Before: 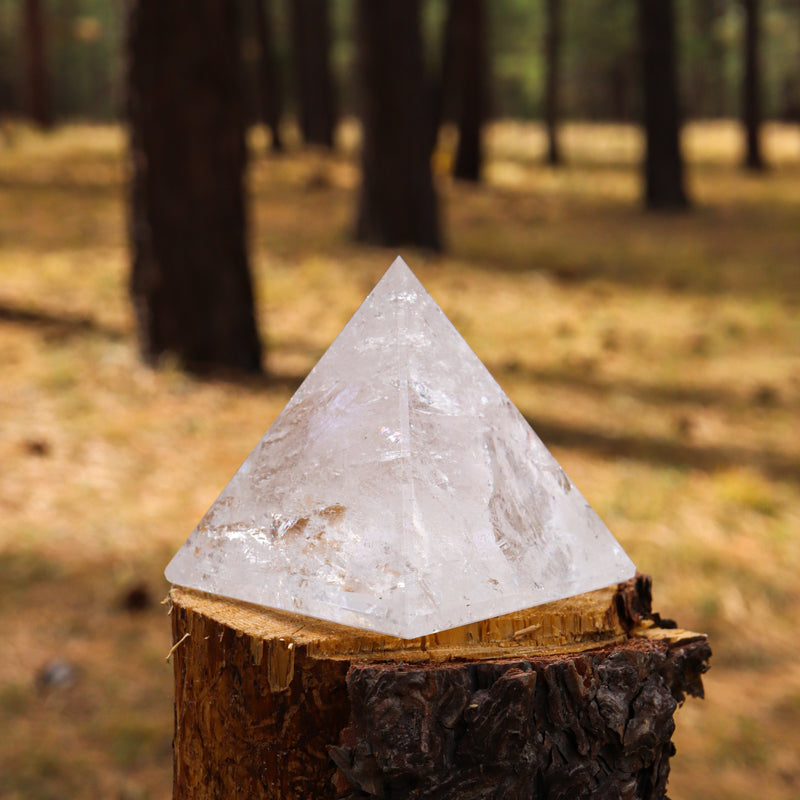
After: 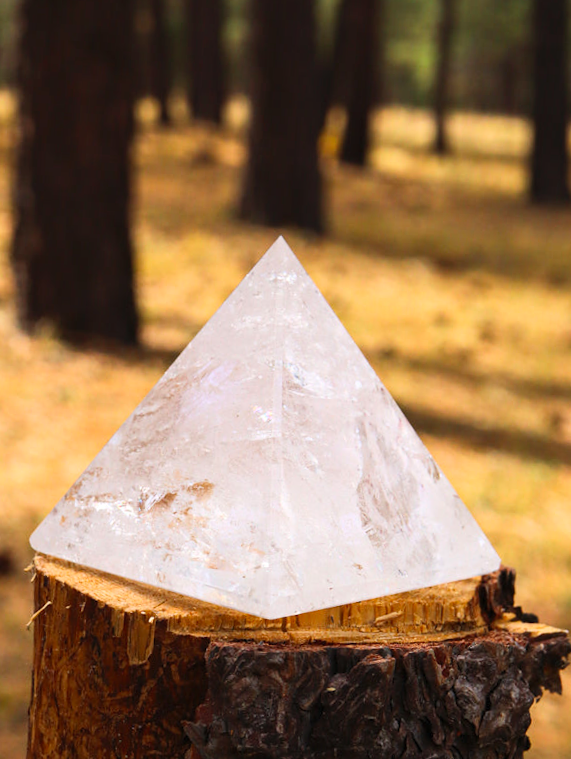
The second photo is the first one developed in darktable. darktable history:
crop and rotate: angle -3.08°, left 14.055%, top 0.019%, right 10.818%, bottom 0.015%
contrast brightness saturation: contrast 0.197, brightness 0.157, saturation 0.225
